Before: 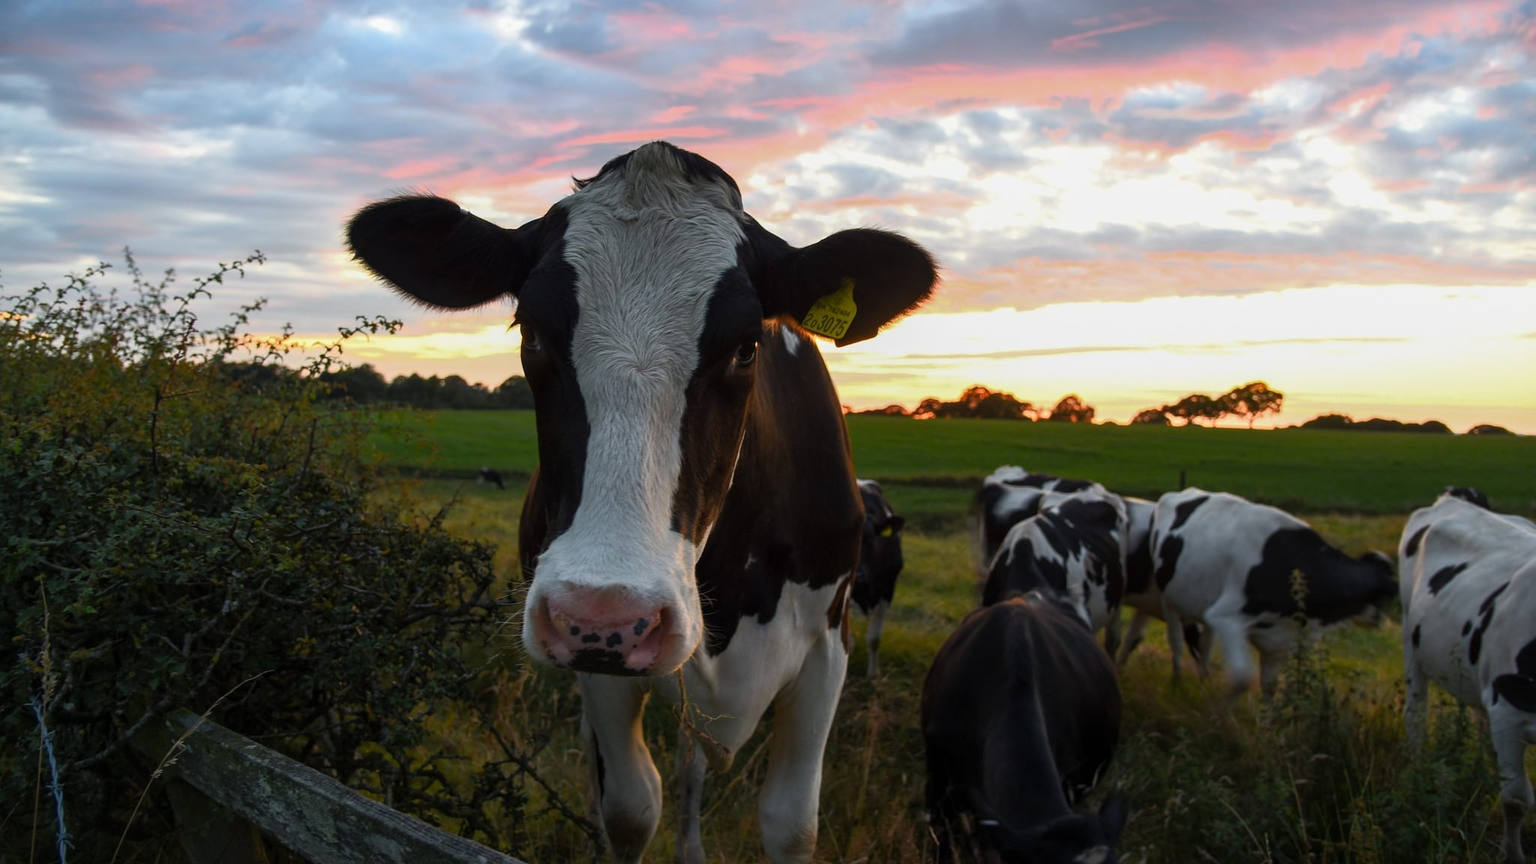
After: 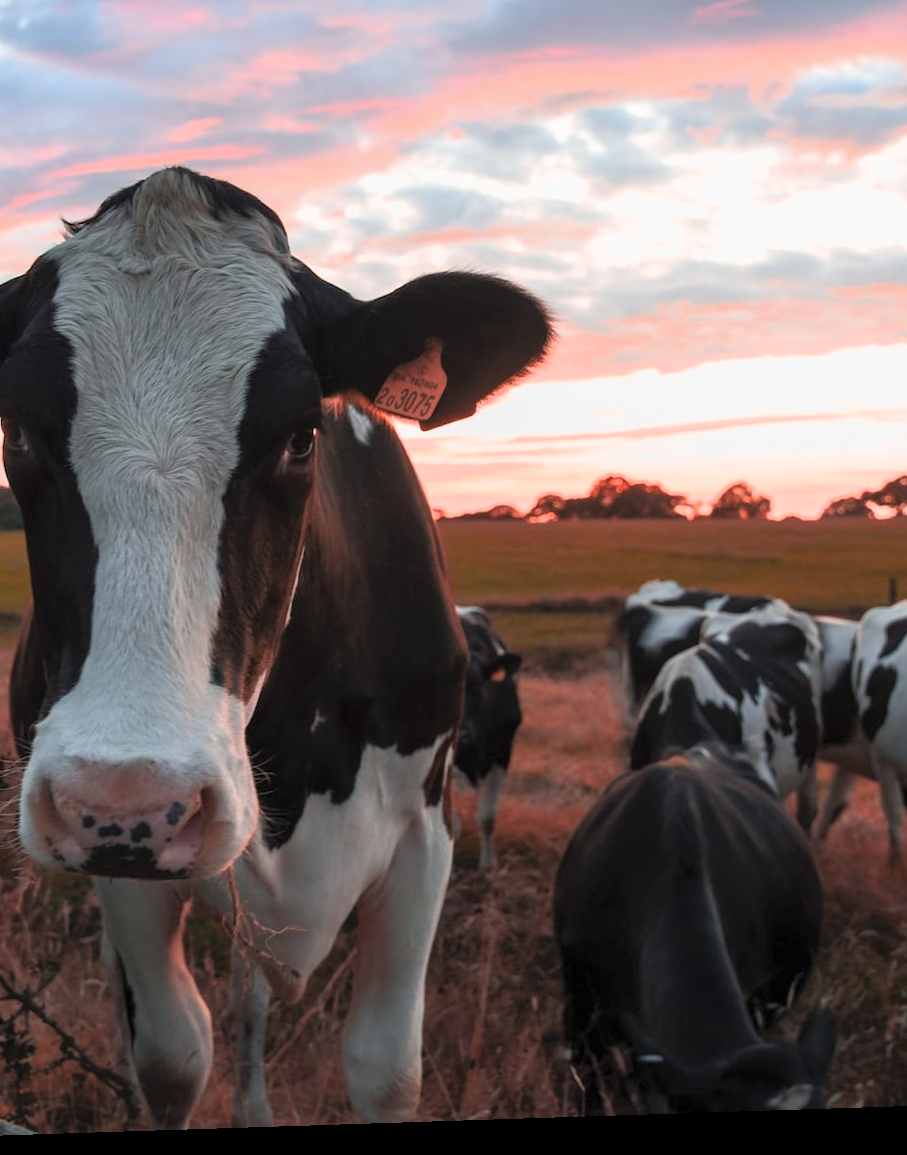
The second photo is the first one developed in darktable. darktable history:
crop: left 33.452%, top 6.025%, right 23.155%
levels: levels [0, 0.492, 0.984]
rotate and perspective: rotation -2.22°, lens shift (horizontal) -0.022, automatic cropping off
contrast brightness saturation: brightness 0.15
color zones: curves: ch2 [(0, 0.5) (0.084, 0.497) (0.323, 0.335) (0.4, 0.497) (1, 0.5)], process mode strong
white balance: emerald 1
tone equalizer: on, module defaults
